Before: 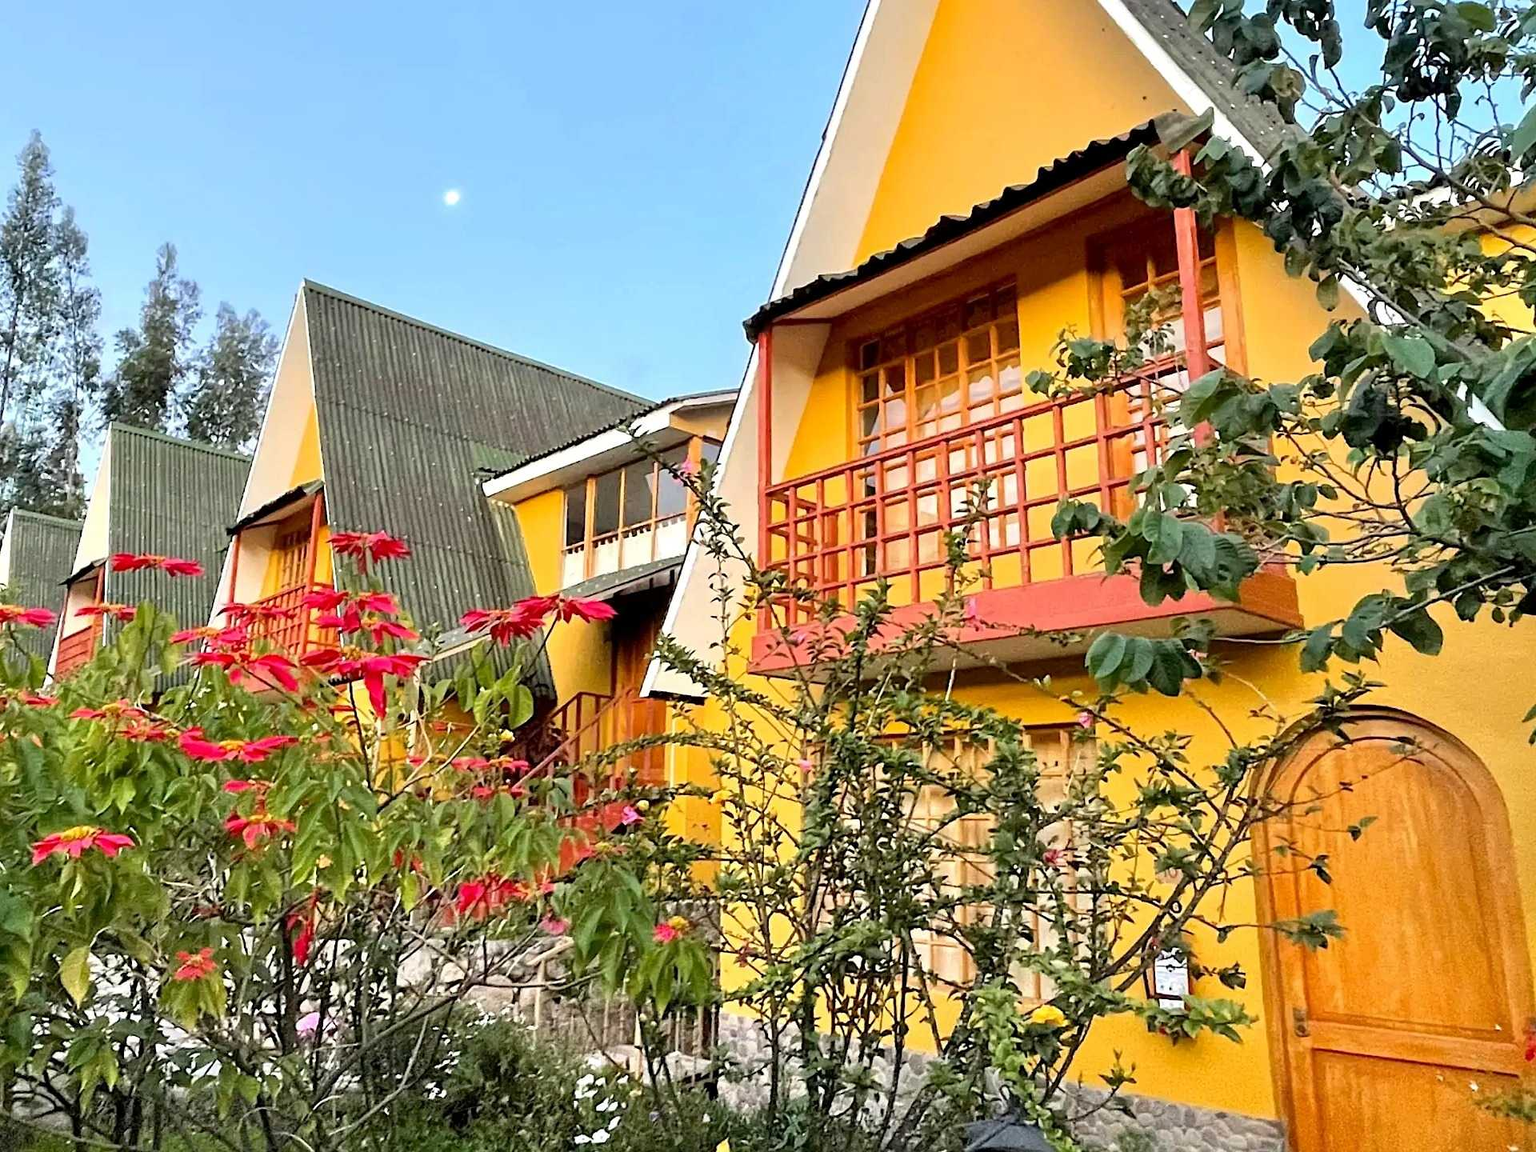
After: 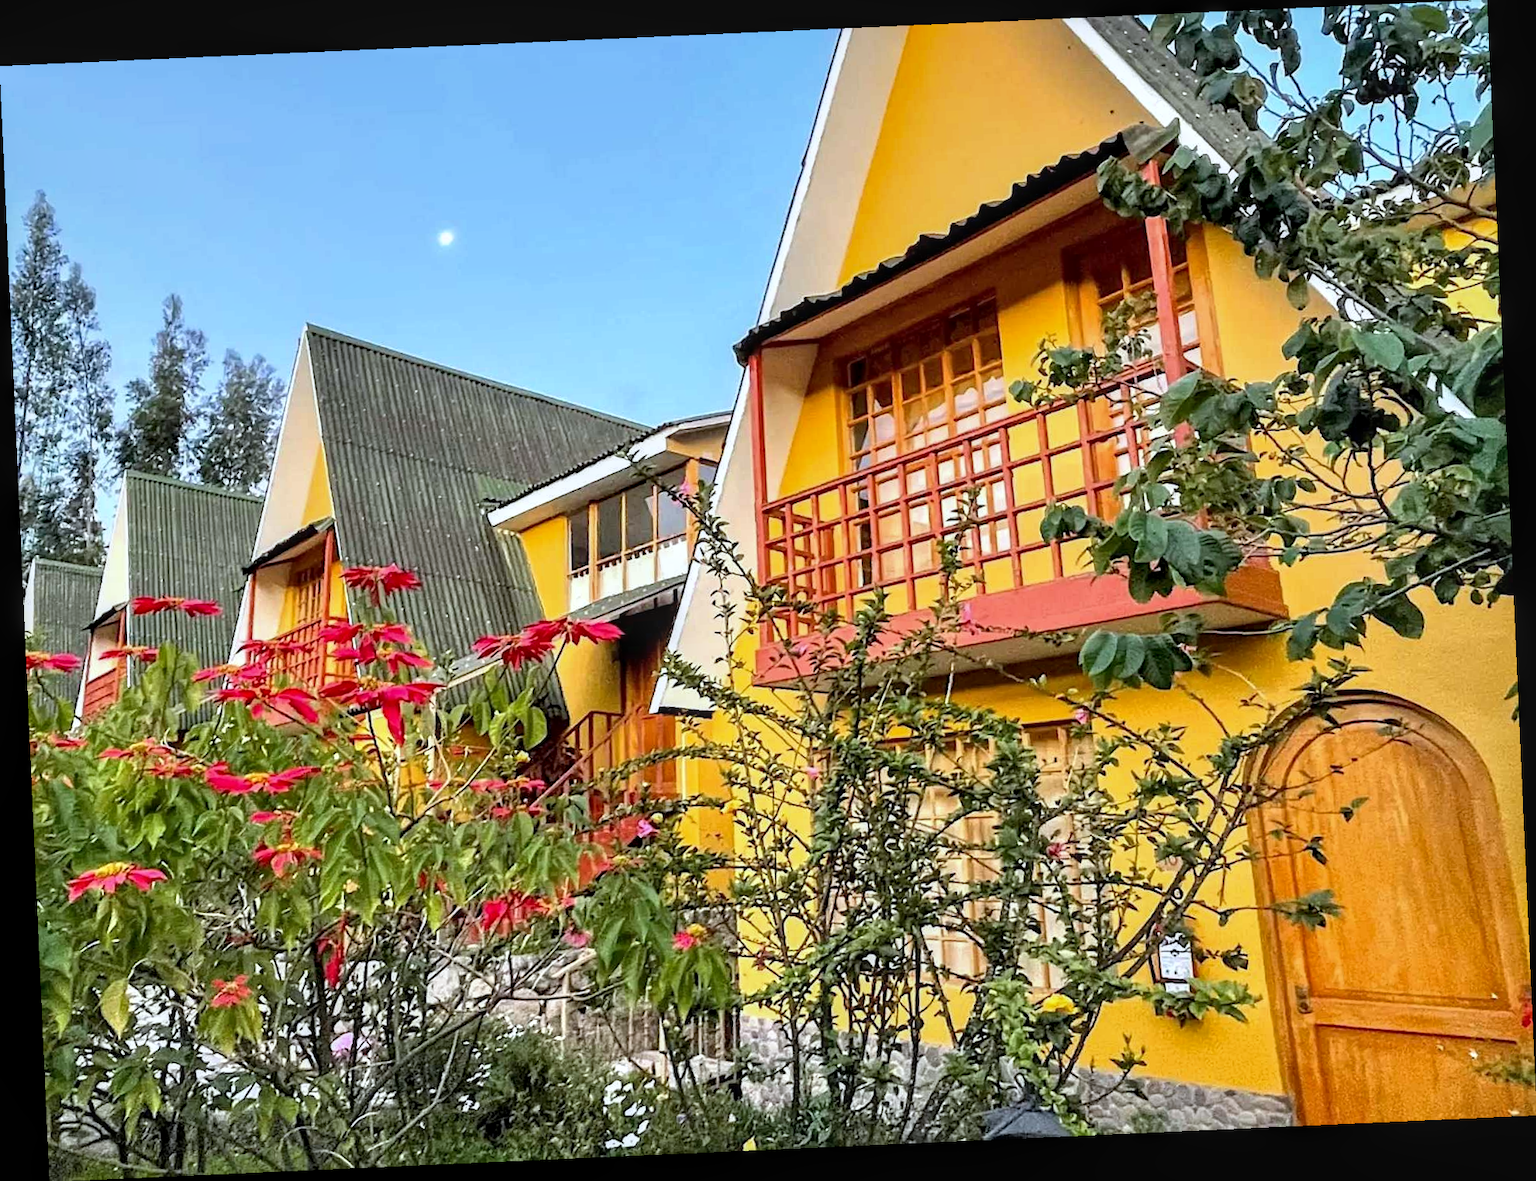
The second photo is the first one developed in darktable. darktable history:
white balance: red 0.967, blue 1.049
local contrast: on, module defaults
rotate and perspective: rotation -2.56°, automatic cropping off
